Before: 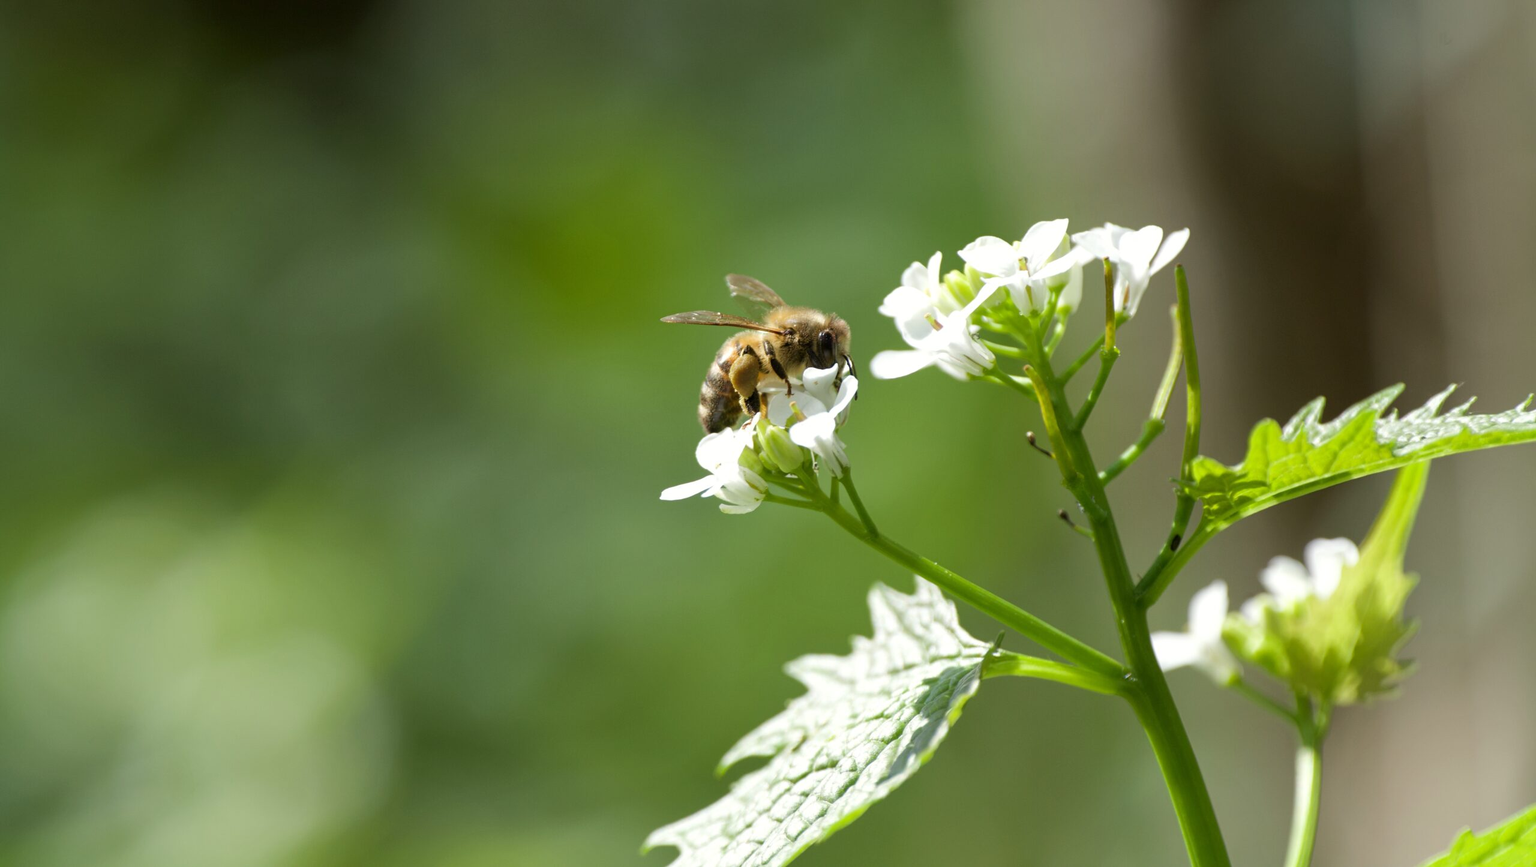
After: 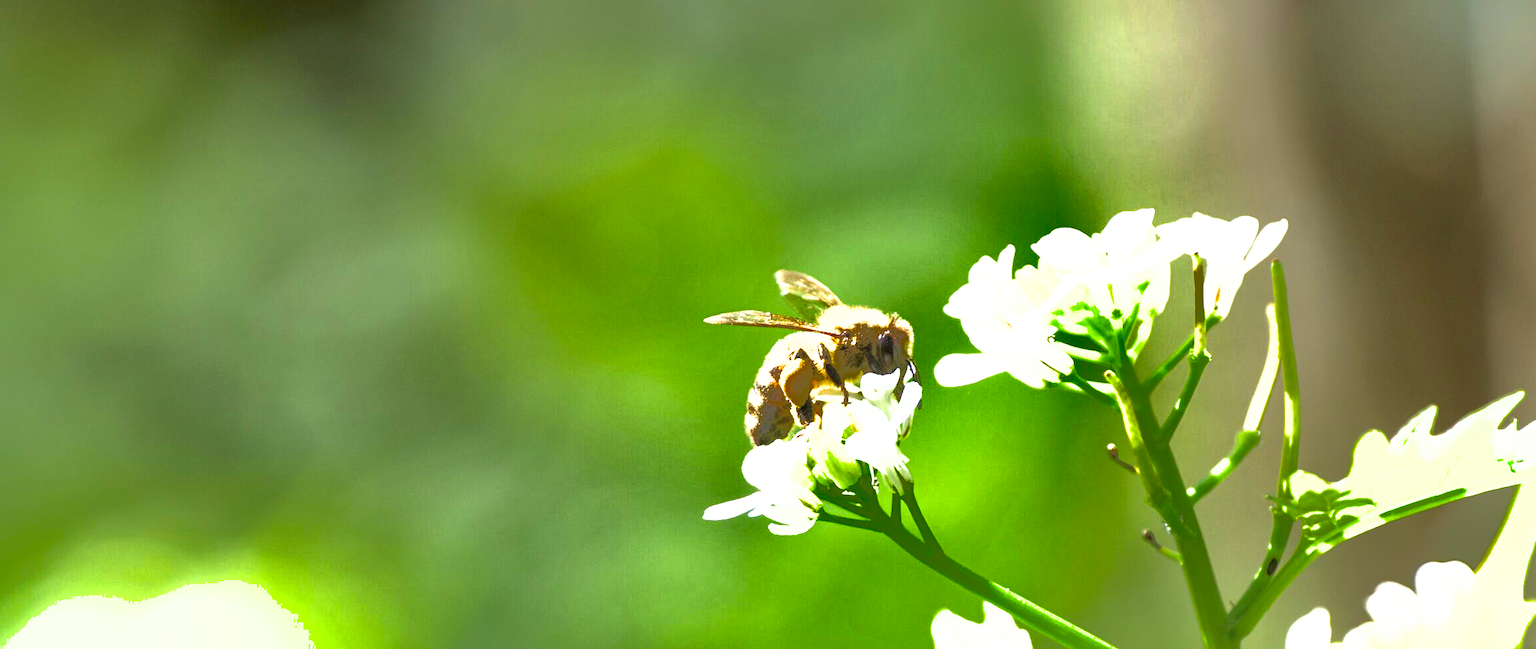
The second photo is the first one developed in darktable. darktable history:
shadows and highlights: shadows 38.43, highlights -74.54
crop: left 1.509%, top 3.452%, right 7.696%, bottom 28.452%
exposure: black level correction 0, exposure 0.7 EV, compensate exposure bias true, compensate highlight preservation false
